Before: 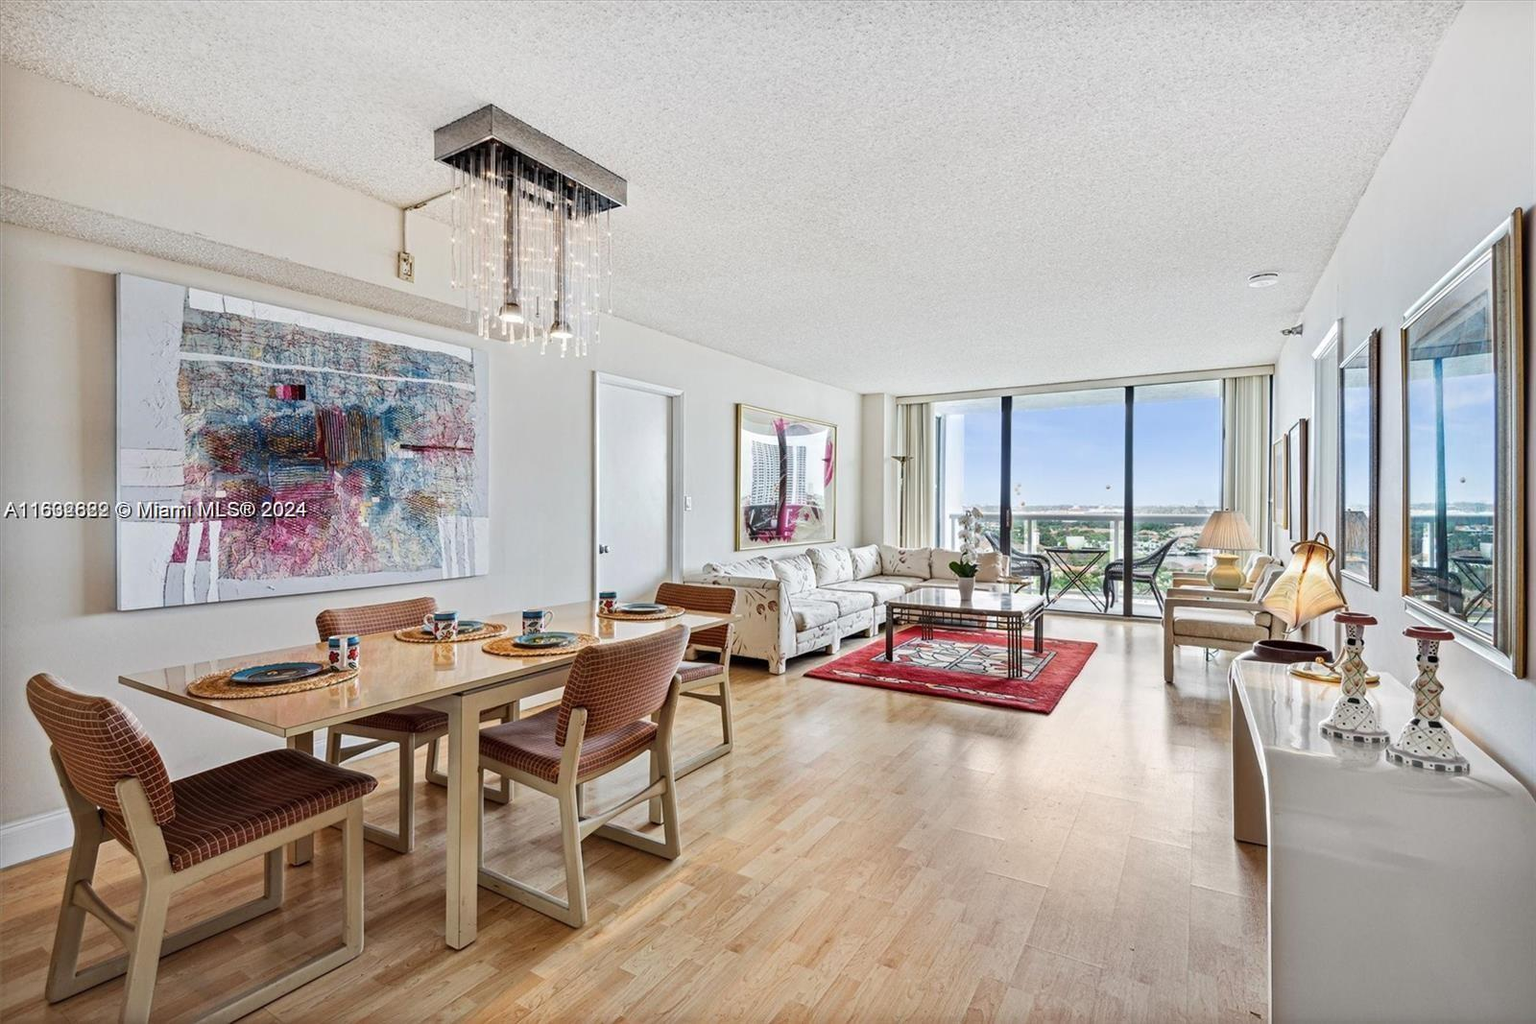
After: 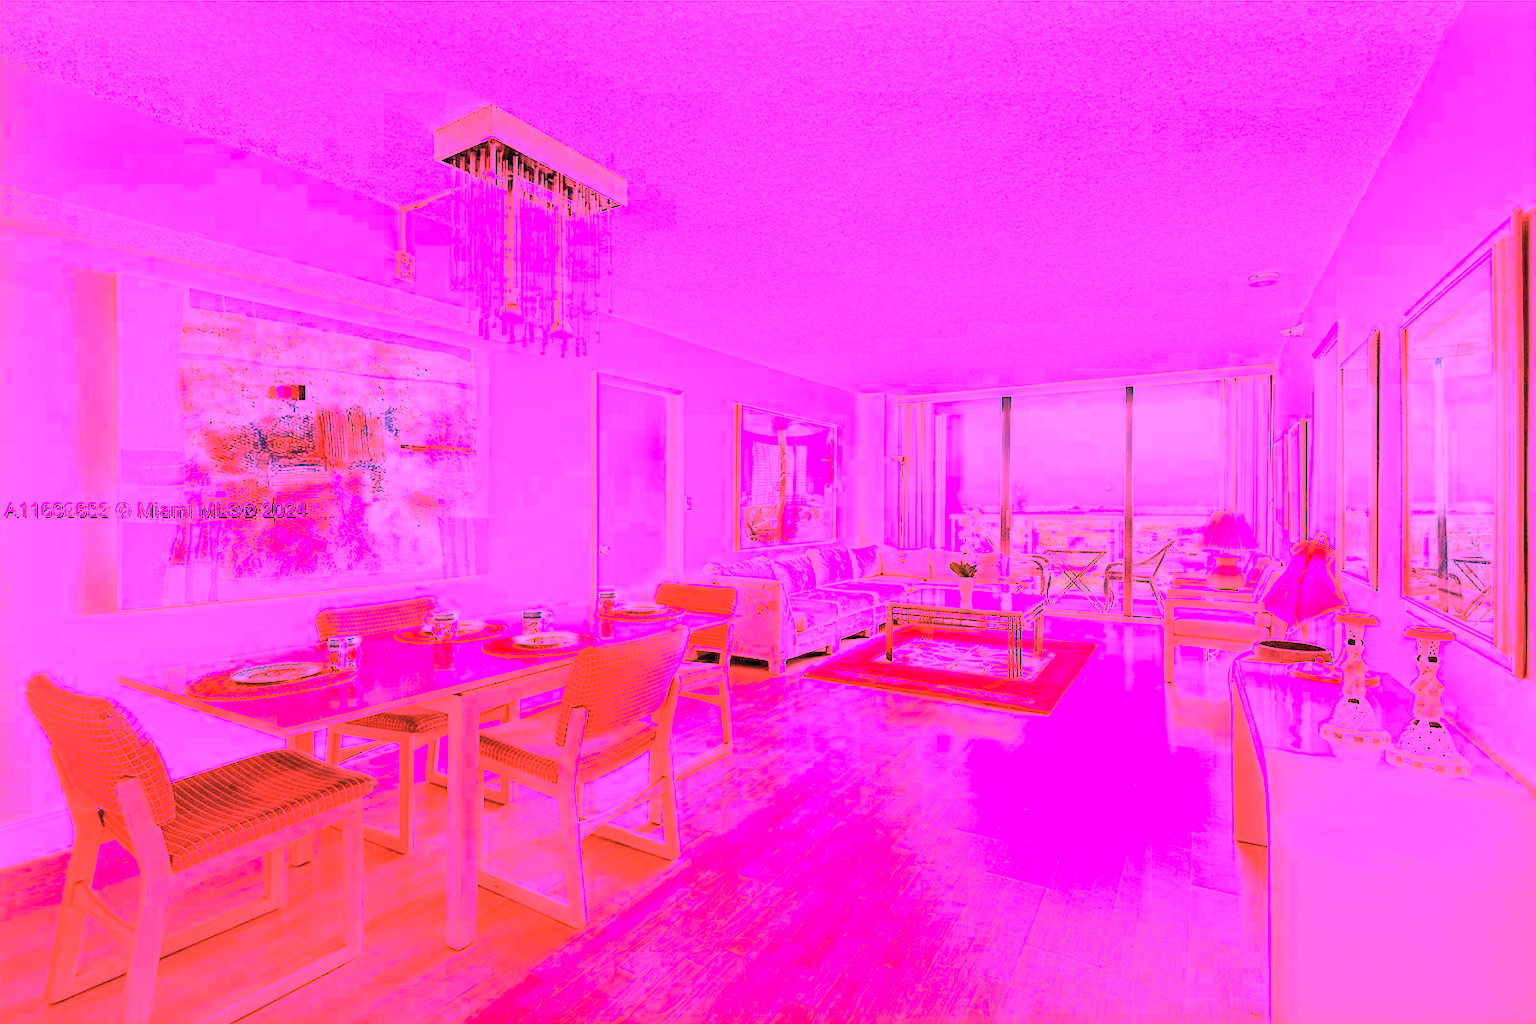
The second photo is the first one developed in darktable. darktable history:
white balance: red 4.26, blue 1.802
contrast brightness saturation: brightness 0.15
